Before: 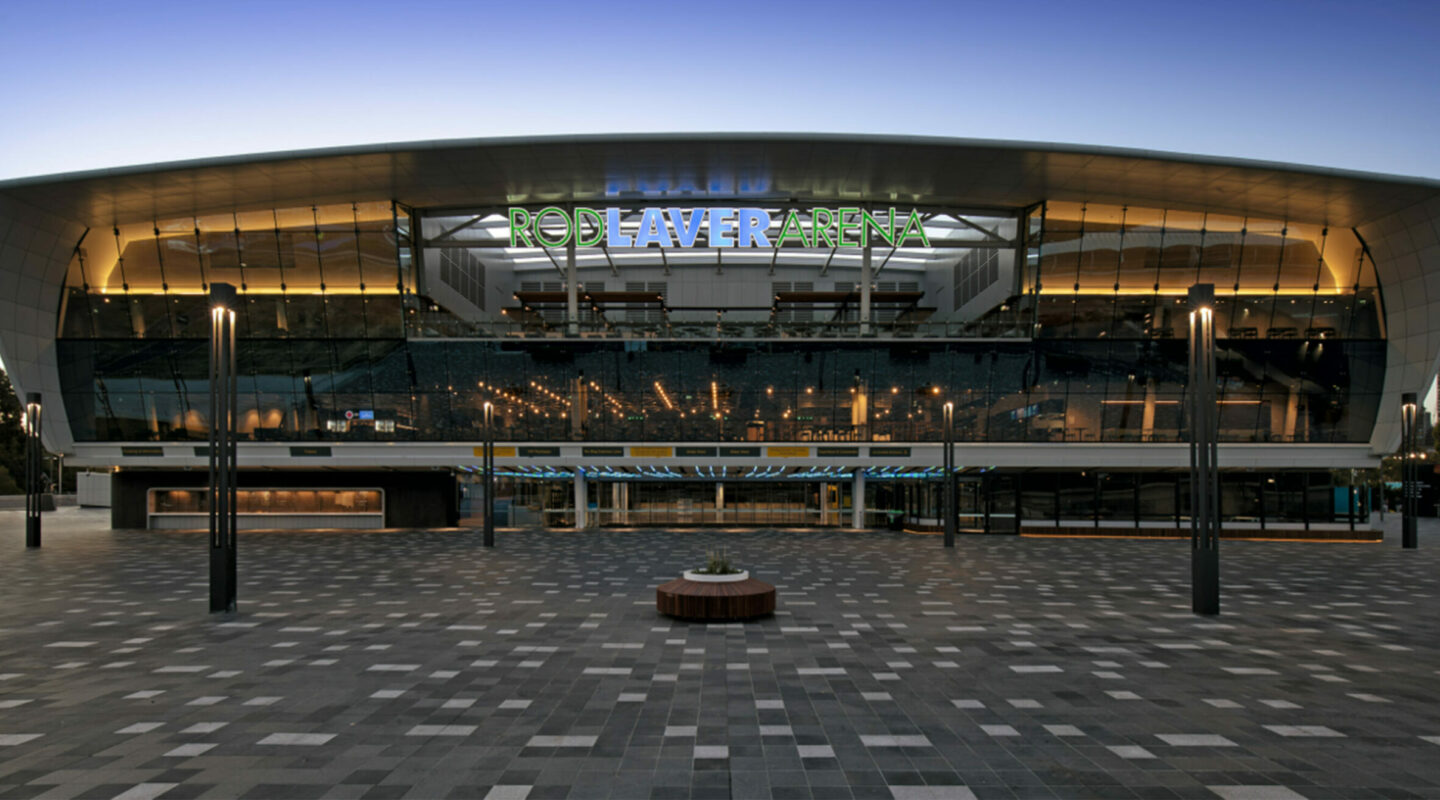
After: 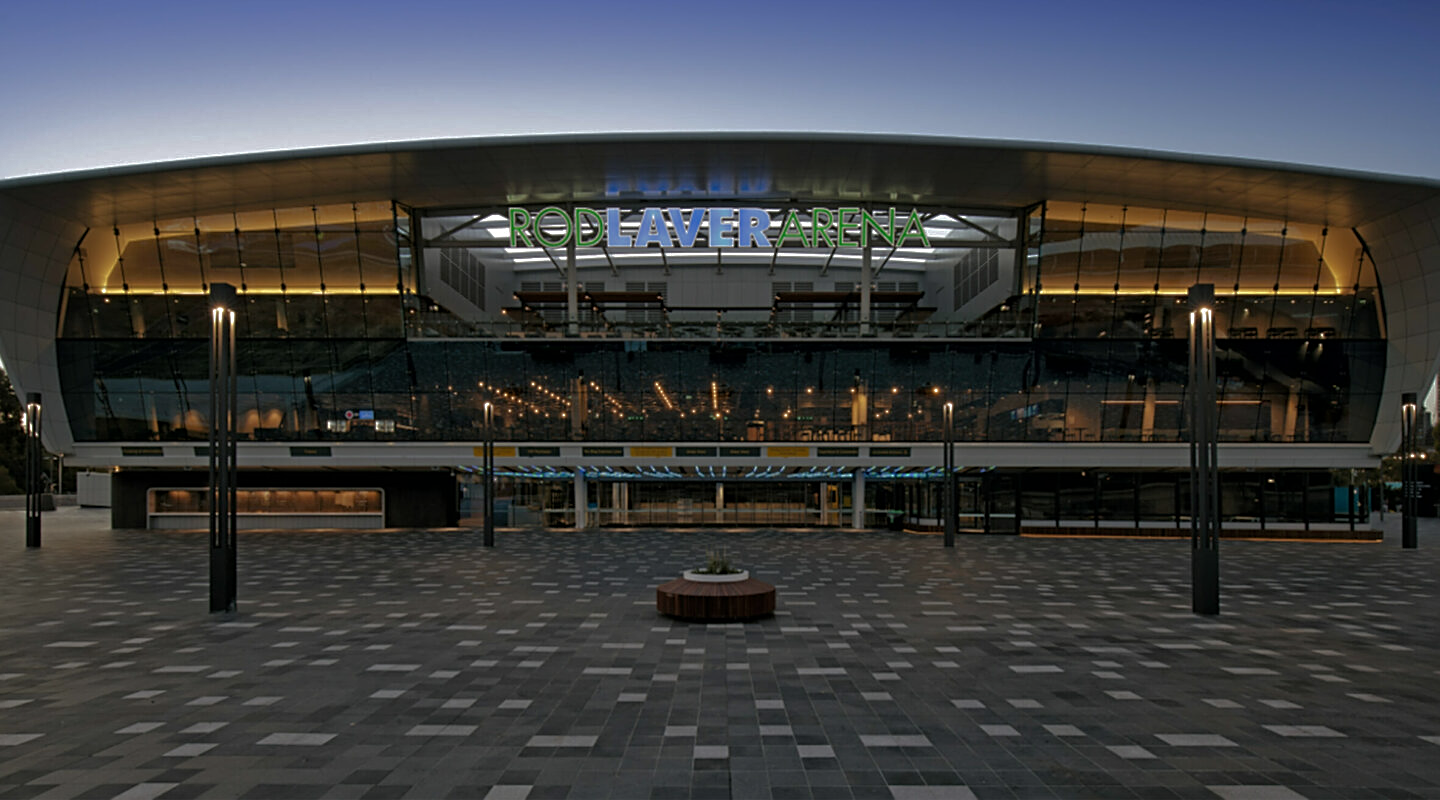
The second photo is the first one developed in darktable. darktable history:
sharpen: on, module defaults
base curve: curves: ch0 [(0, 0) (0.841, 0.609) (1, 1)]
